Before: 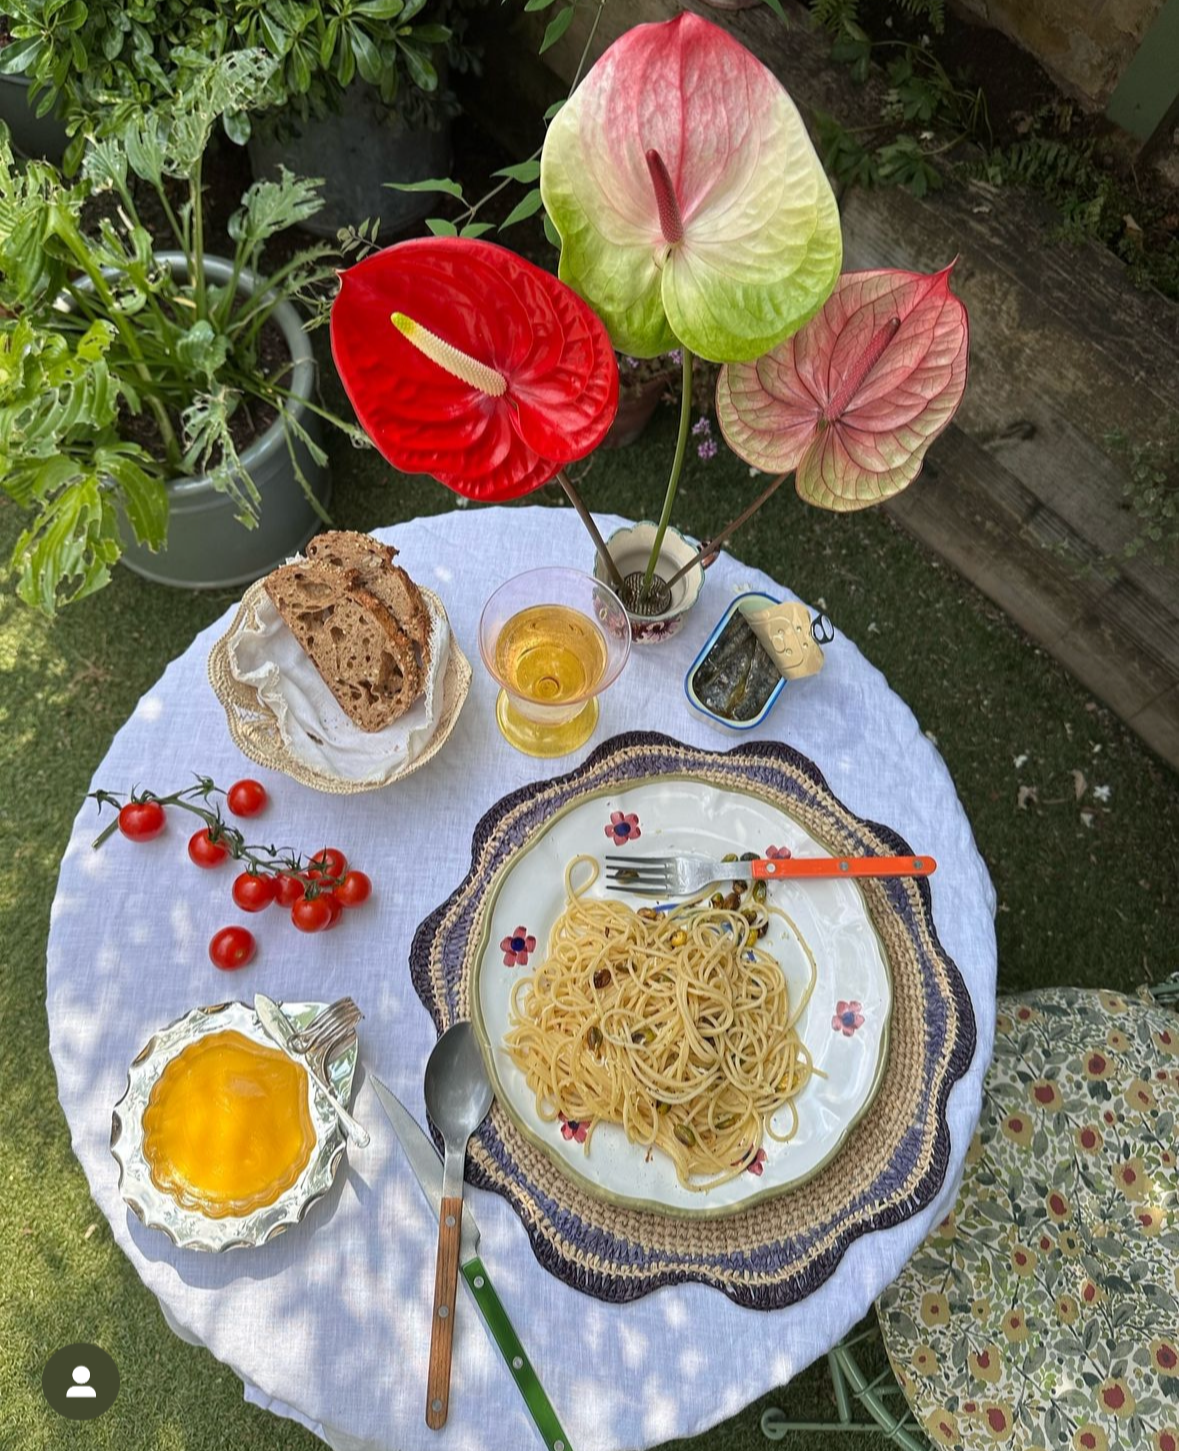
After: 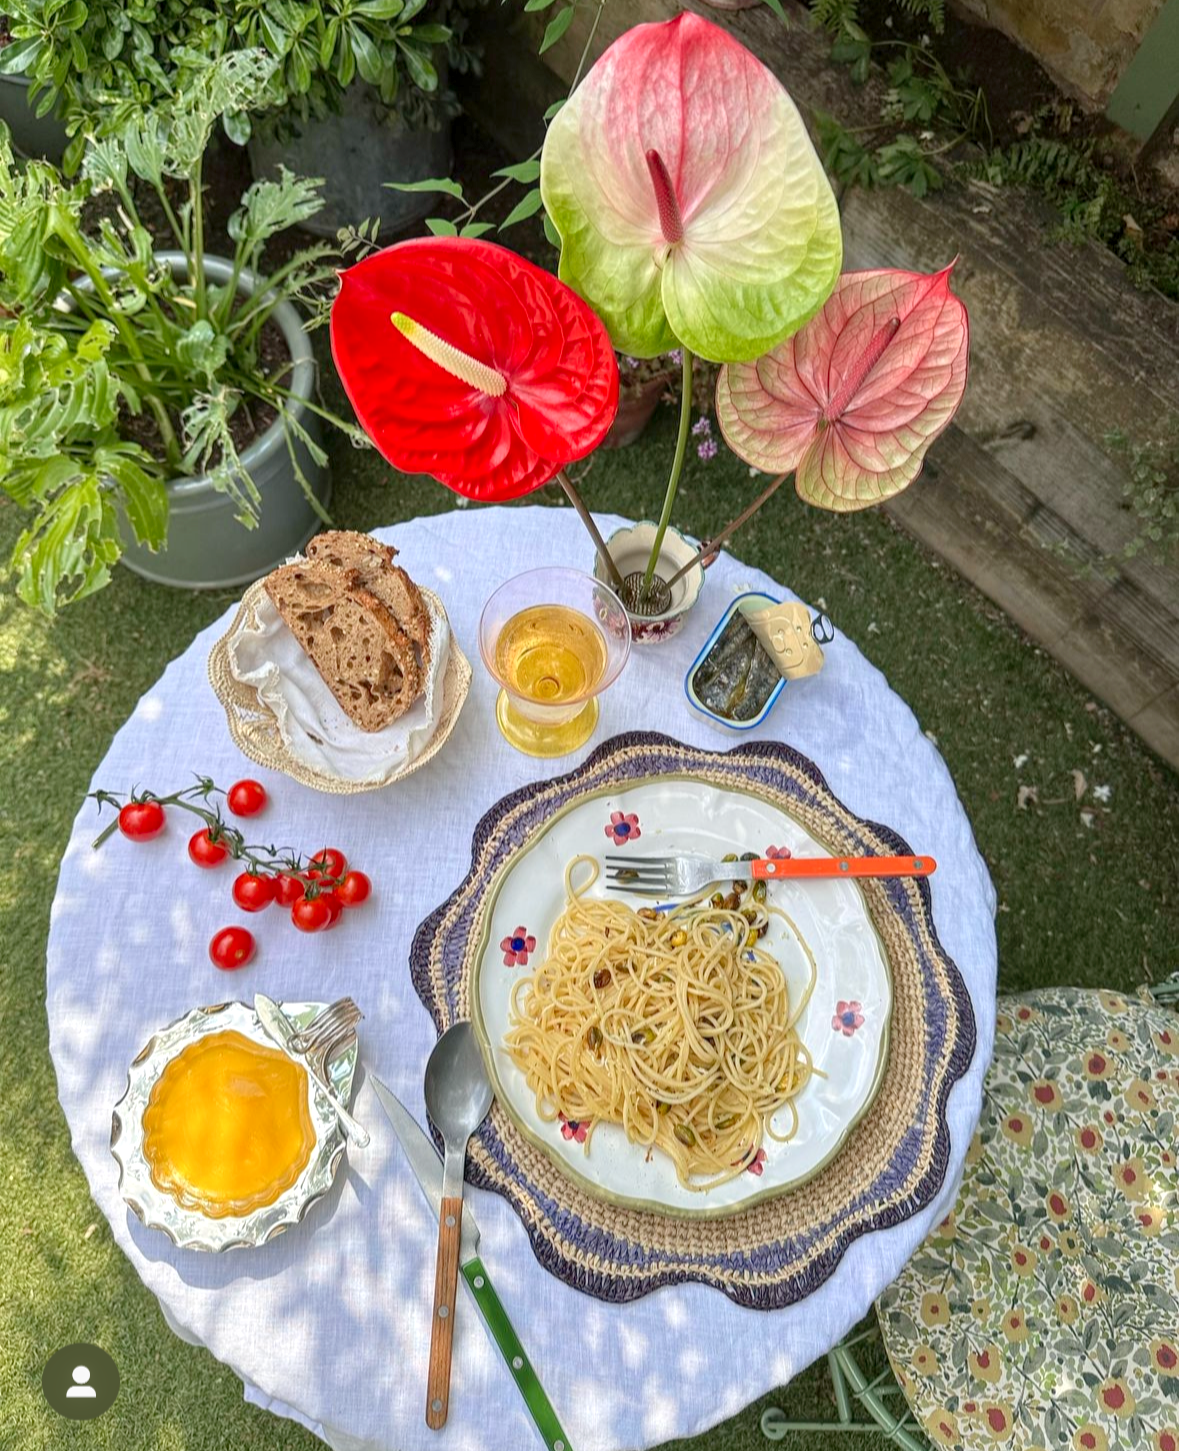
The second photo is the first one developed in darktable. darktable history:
local contrast: on, module defaults
levels: levels [0, 0.445, 1]
